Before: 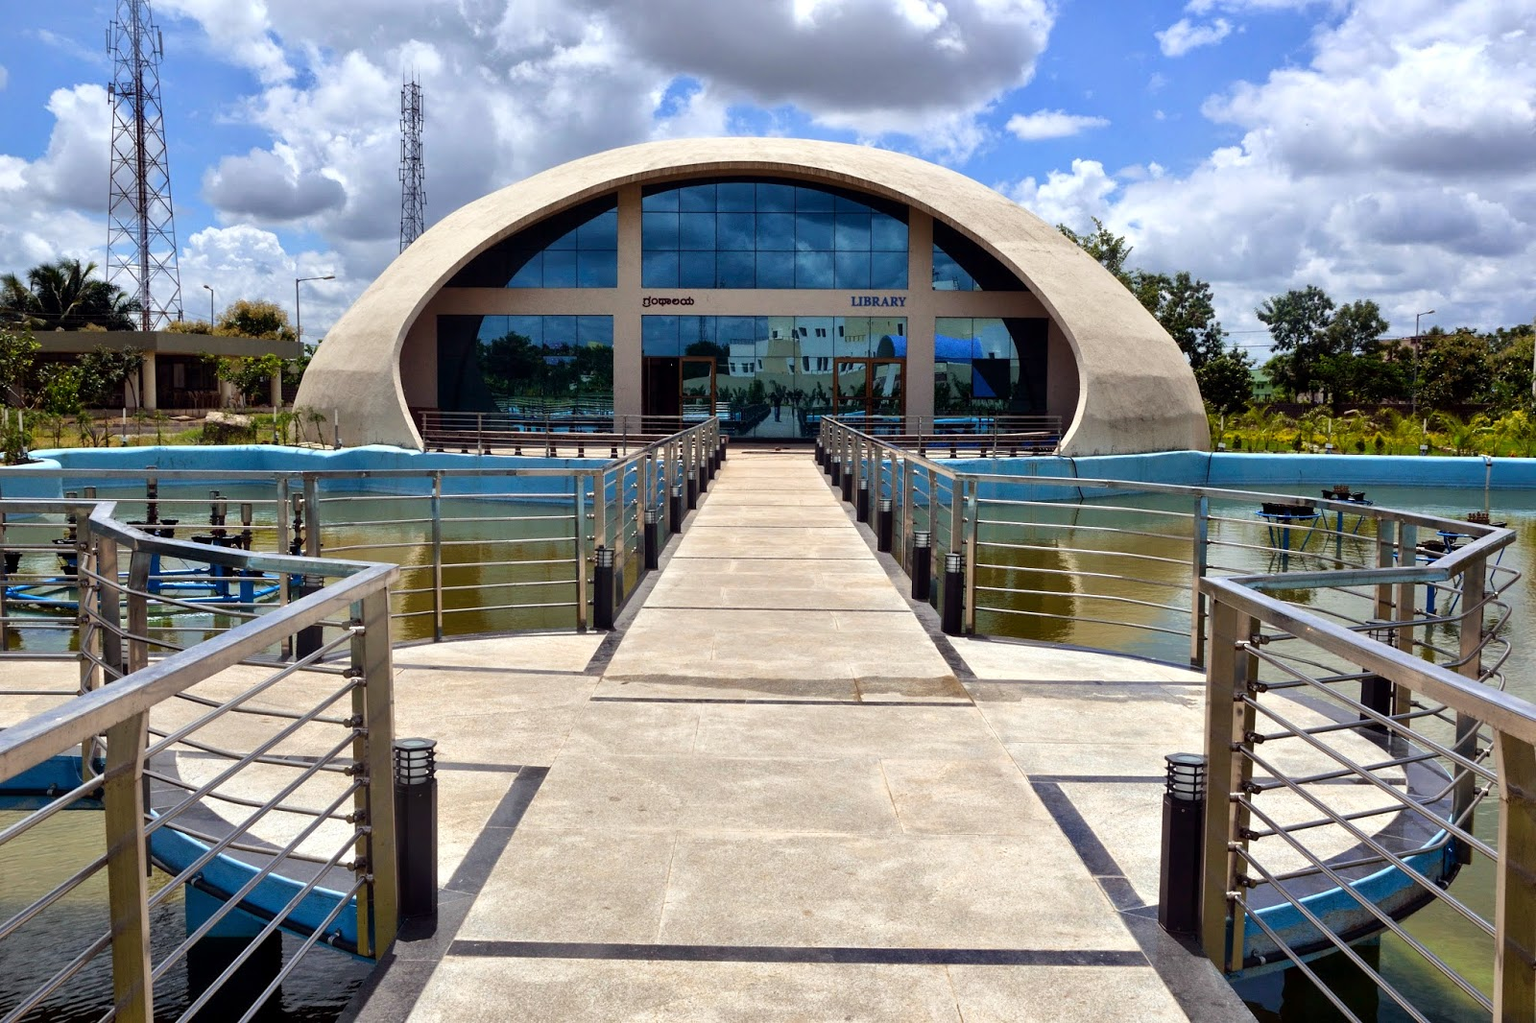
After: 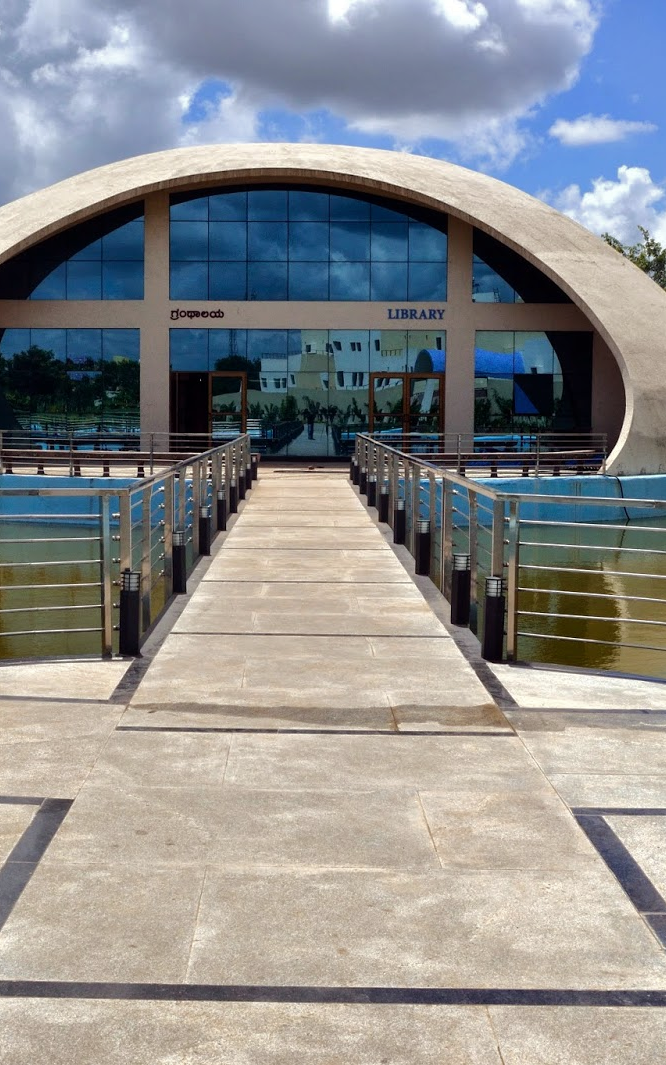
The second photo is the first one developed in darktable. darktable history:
crop: left 31.229%, right 27.105%
rgb curve: curves: ch0 [(0, 0) (0.175, 0.154) (0.785, 0.663) (1, 1)]
